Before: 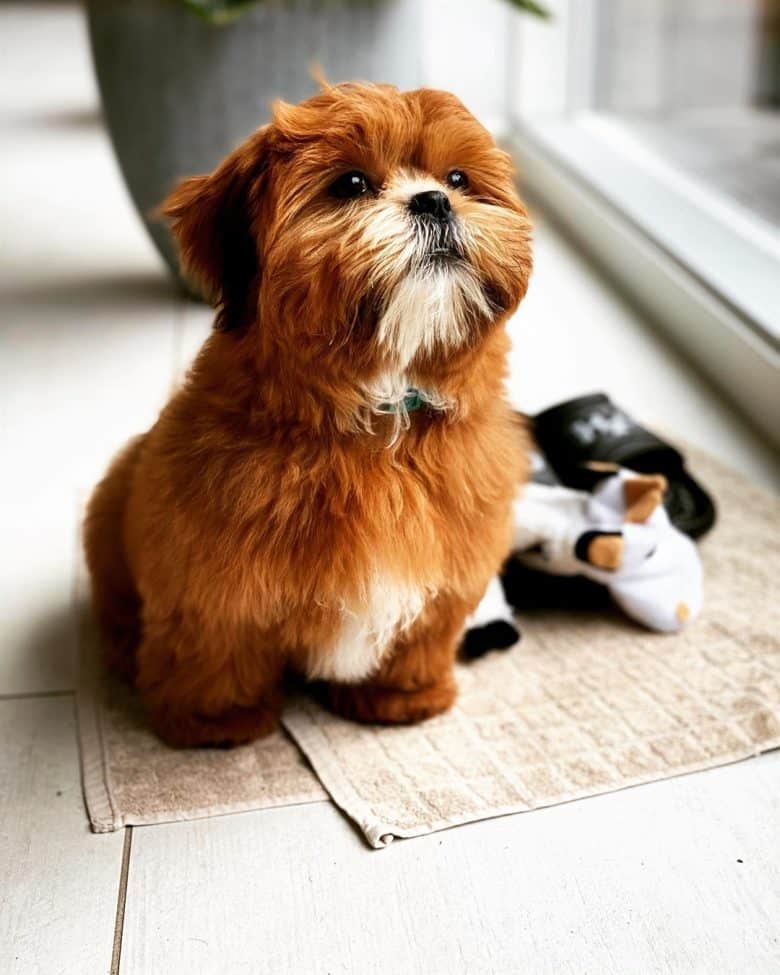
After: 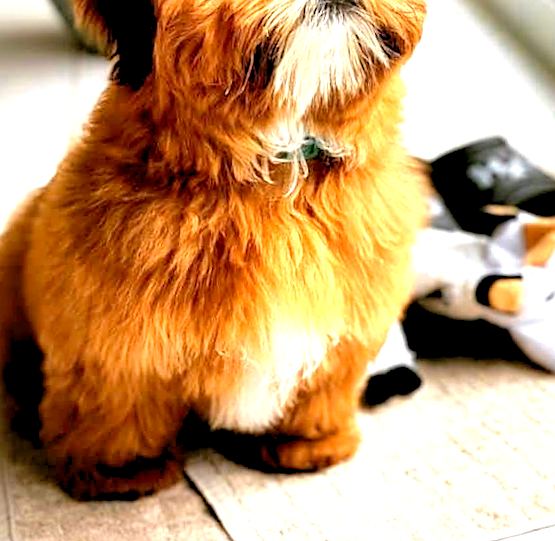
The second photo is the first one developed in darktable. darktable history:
local contrast: mode bilateral grid, contrast 20, coarseness 50, detail 120%, midtone range 0.2
exposure: black level correction 0.001, compensate highlight preservation false
crop and rotate: angle -3.37°, left 9.79%, top 20.73%, right 12.42%, bottom 11.82%
sharpen: on, module defaults
levels: black 3.83%, white 90.64%, levels [0.044, 0.416, 0.908]
rotate and perspective: rotation -4.57°, crop left 0.054, crop right 0.944, crop top 0.087, crop bottom 0.914
shadows and highlights: shadows 10, white point adjustment 1, highlights -40
color zones: curves: ch0 [(0.099, 0.624) (0.257, 0.596) (0.384, 0.376) (0.529, 0.492) (0.697, 0.564) (0.768, 0.532) (0.908, 0.644)]; ch1 [(0.112, 0.564) (0.254, 0.612) (0.432, 0.676) (0.592, 0.456) (0.743, 0.684) (0.888, 0.536)]; ch2 [(0.25, 0.5) (0.469, 0.36) (0.75, 0.5)]
